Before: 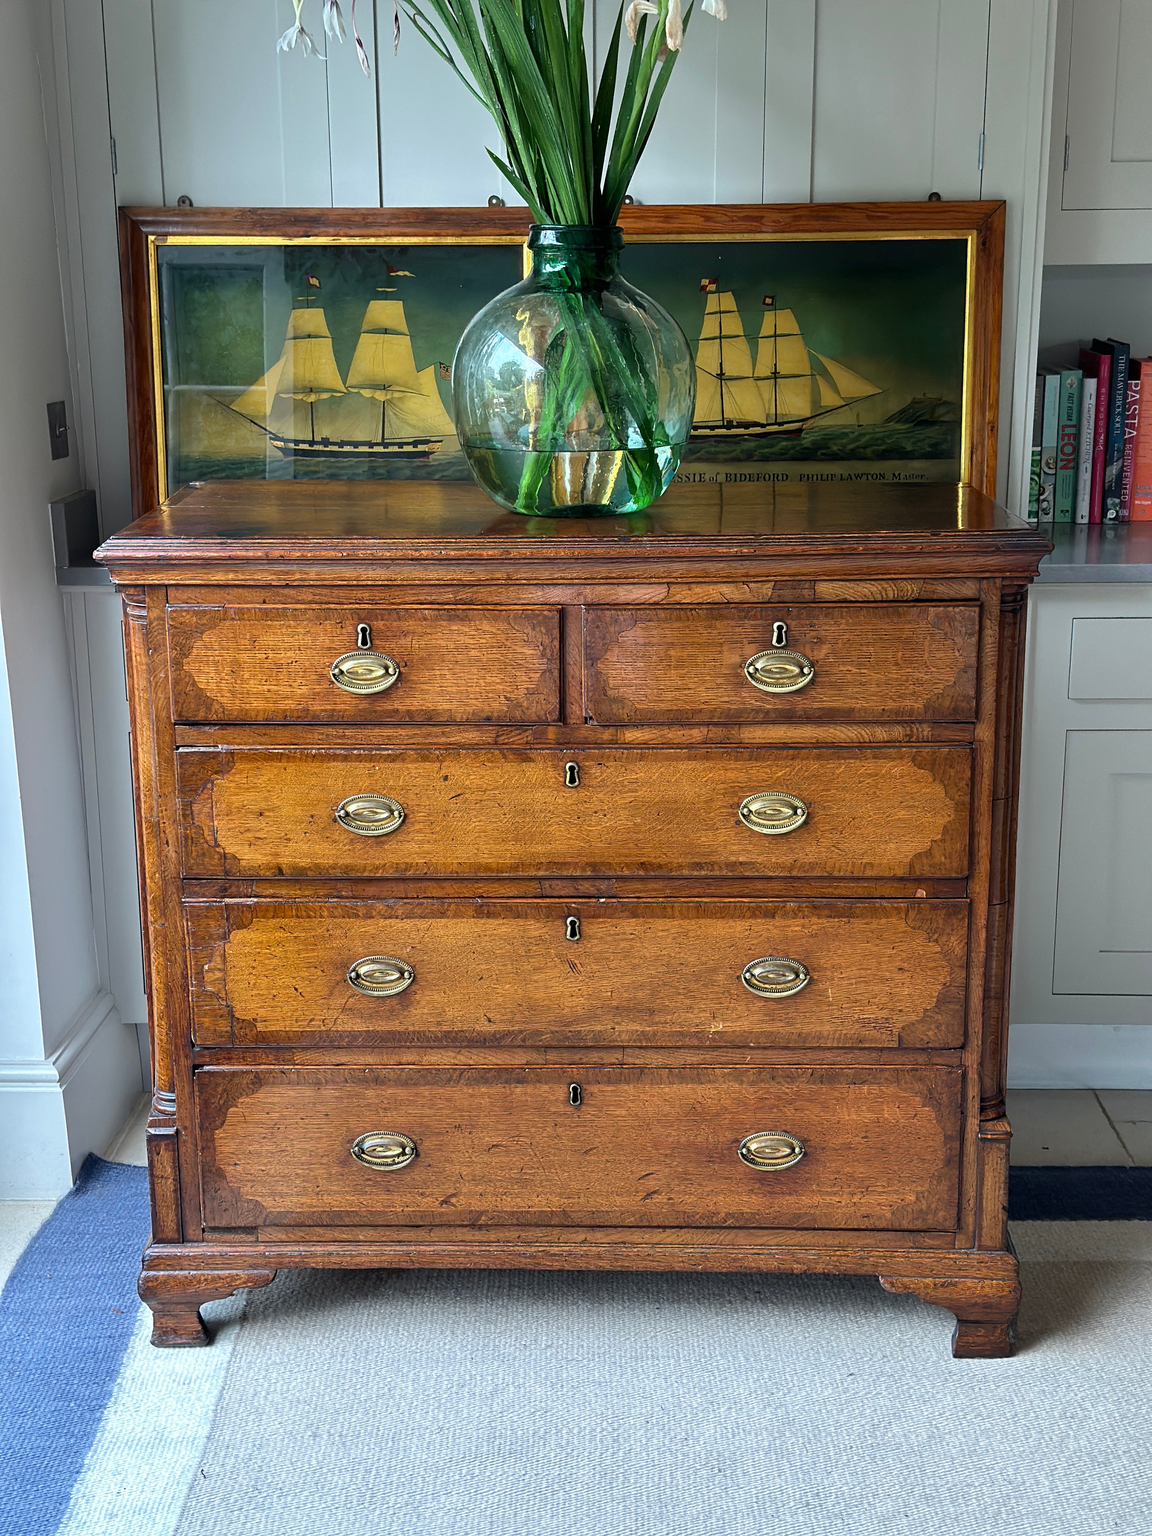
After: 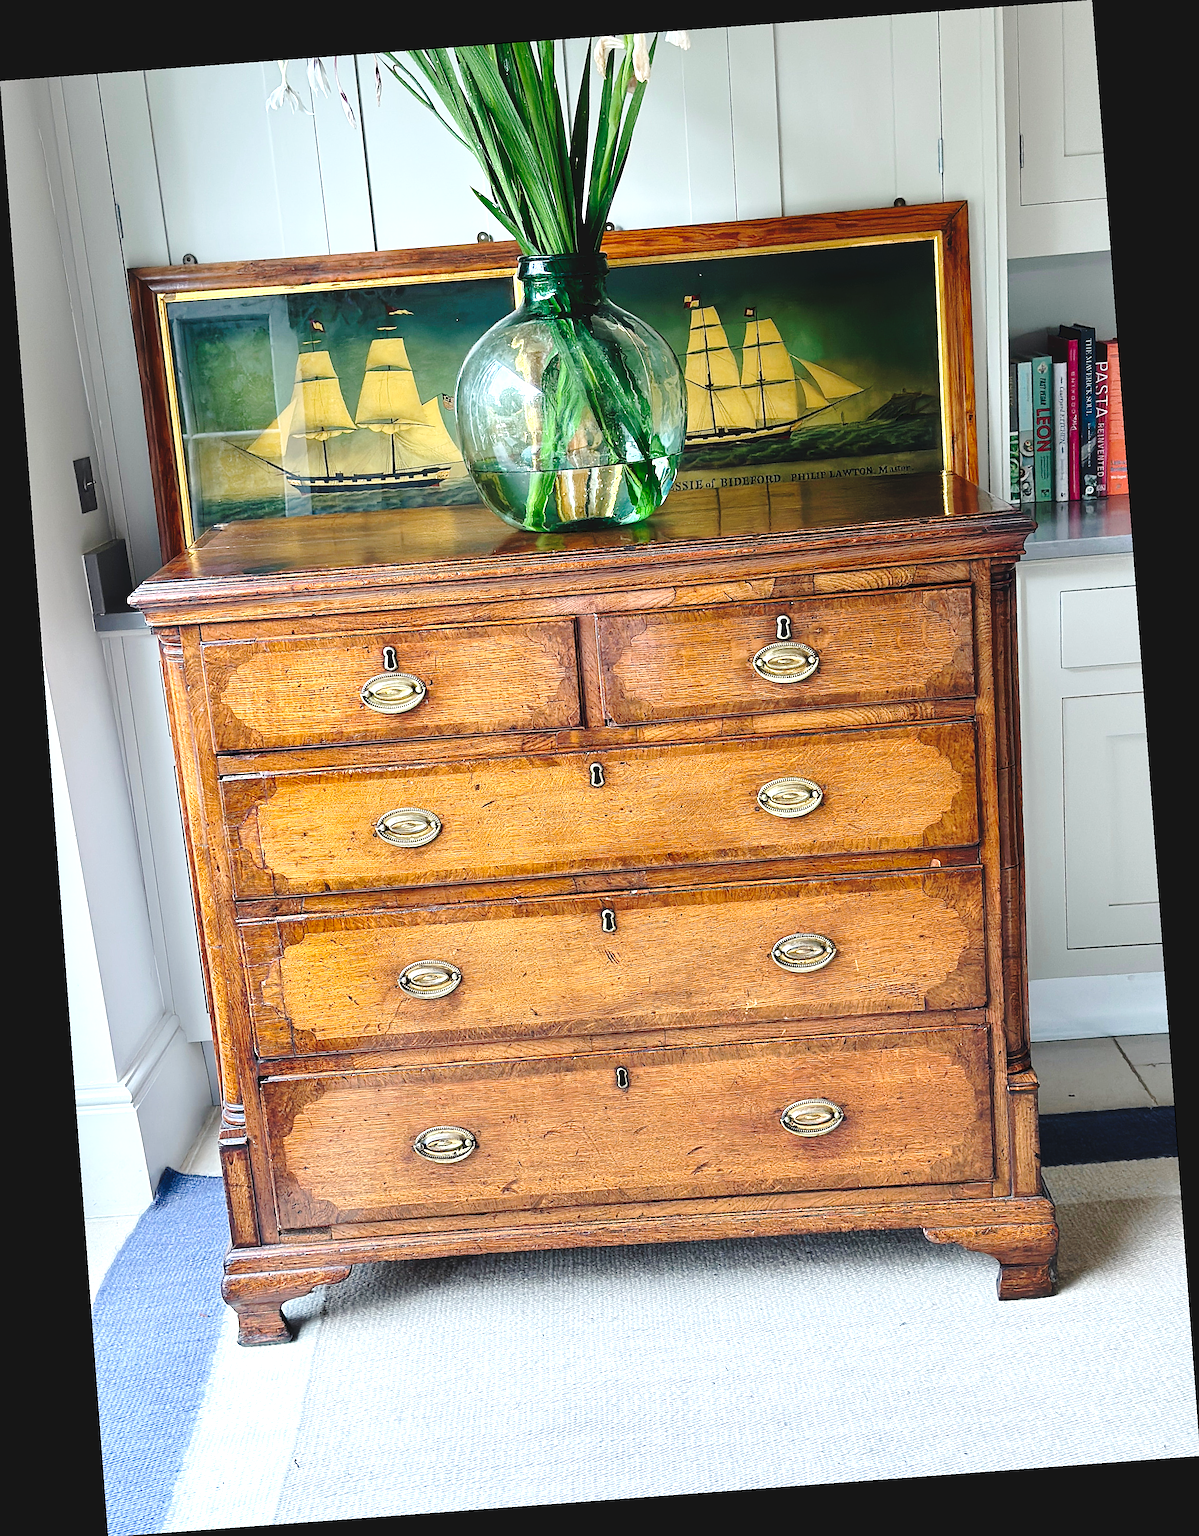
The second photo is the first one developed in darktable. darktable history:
exposure: black level correction 0, exposure 0.7 EV, compensate exposure bias true, compensate highlight preservation false
sharpen: on, module defaults
tone curve: curves: ch0 [(0, 0) (0.003, 0.072) (0.011, 0.073) (0.025, 0.072) (0.044, 0.076) (0.069, 0.089) (0.1, 0.103) (0.136, 0.123) (0.177, 0.158) (0.224, 0.21) (0.277, 0.275) (0.335, 0.372) (0.399, 0.463) (0.468, 0.556) (0.543, 0.633) (0.623, 0.712) (0.709, 0.795) (0.801, 0.869) (0.898, 0.942) (1, 1)], preserve colors none
rotate and perspective: rotation -4.25°, automatic cropping off
